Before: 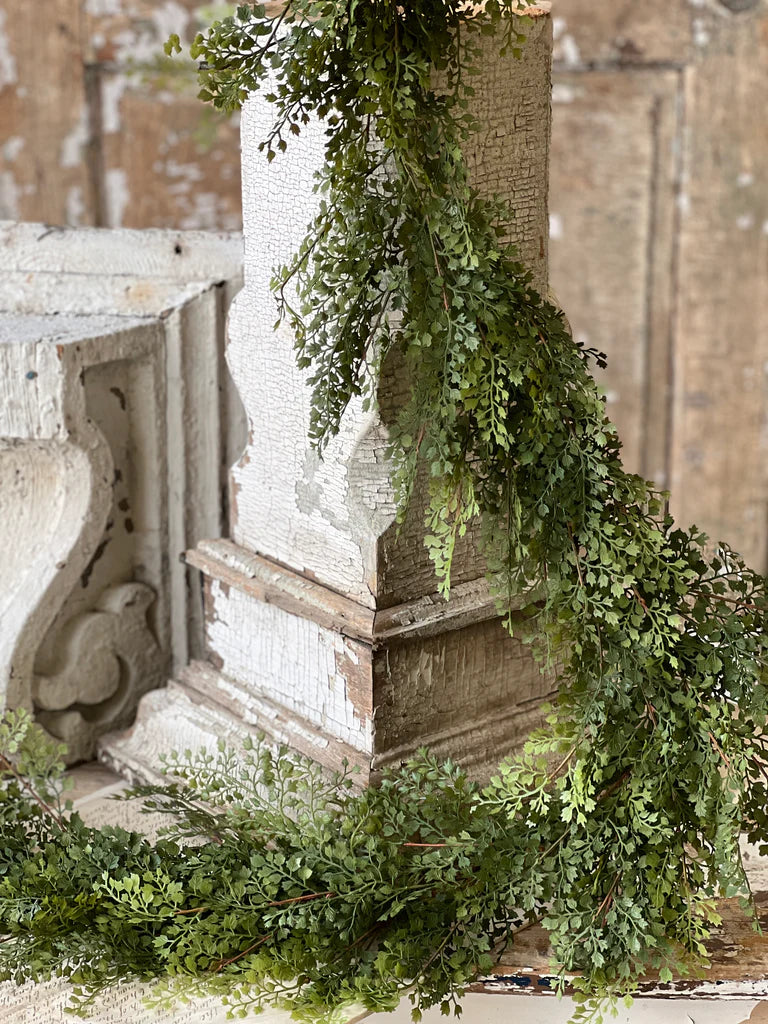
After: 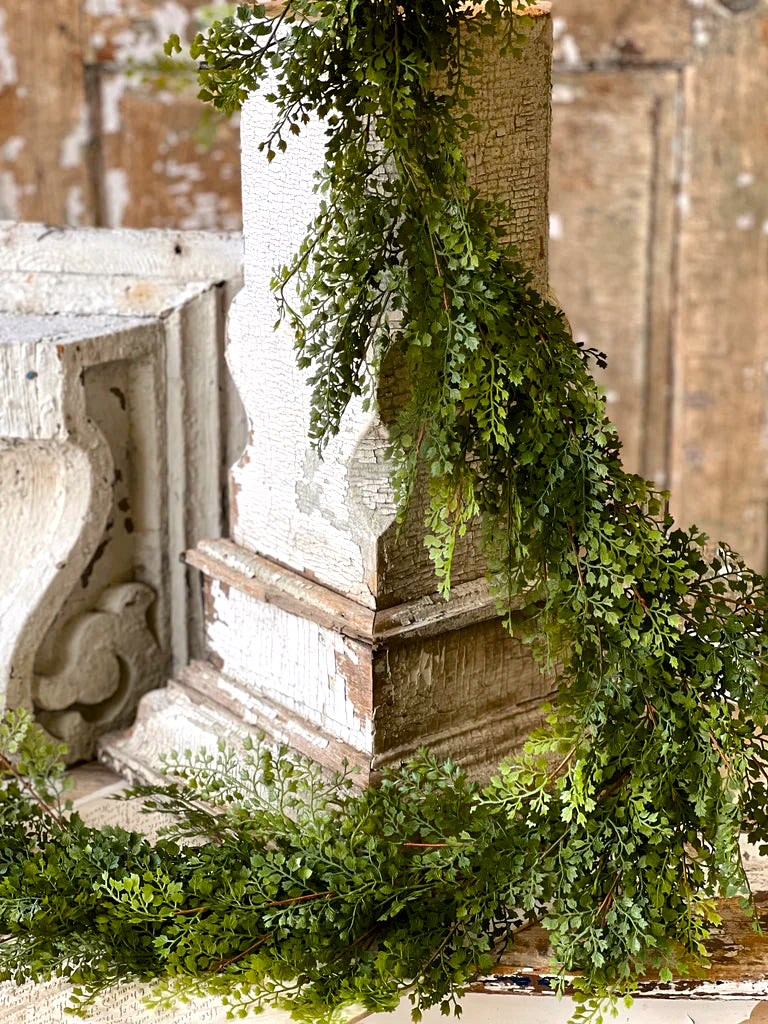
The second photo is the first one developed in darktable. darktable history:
local contrast: highlights 101%, shadows 100%, detail 119%, midtone range 0.2
color balance rgb: highlights gain › chroma 0.179%, highlights gain › hue 331.54°, perceptual saturation grading › global saturation 30.533%, perceptual brilliance grading › highlights 9.545%, perceptual brilliance grading › mid-tones 5.715%, global vibrance 7.234%, saturation formula JzAzBz (2021)
tone equalizer: on, module defaults
